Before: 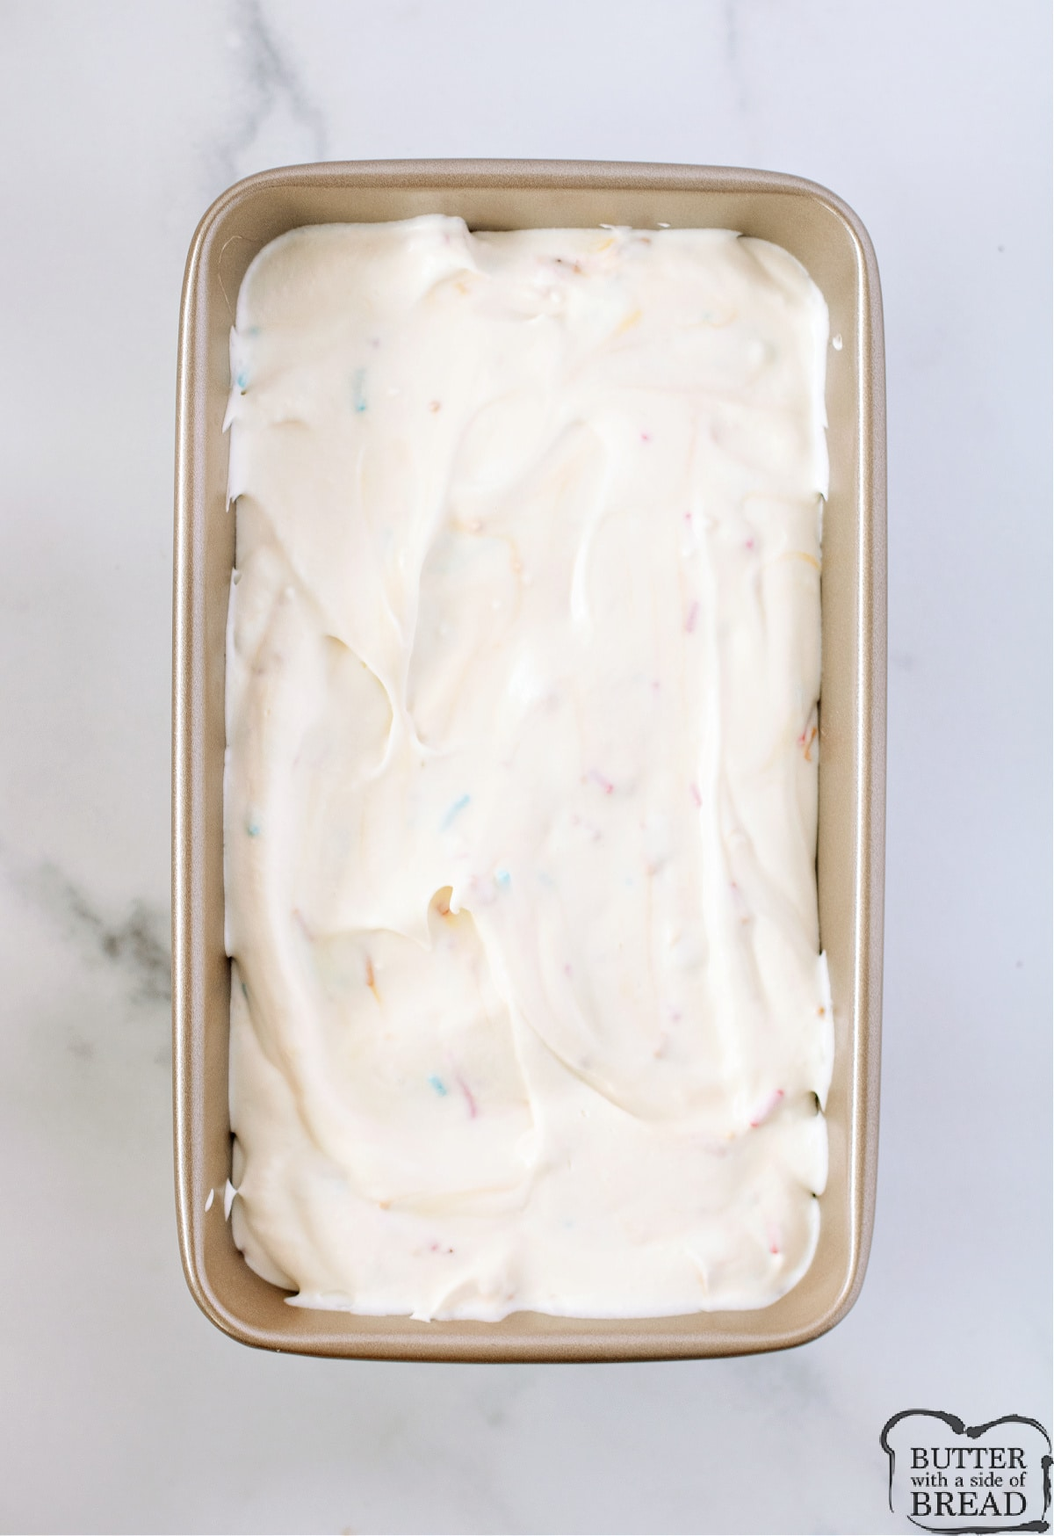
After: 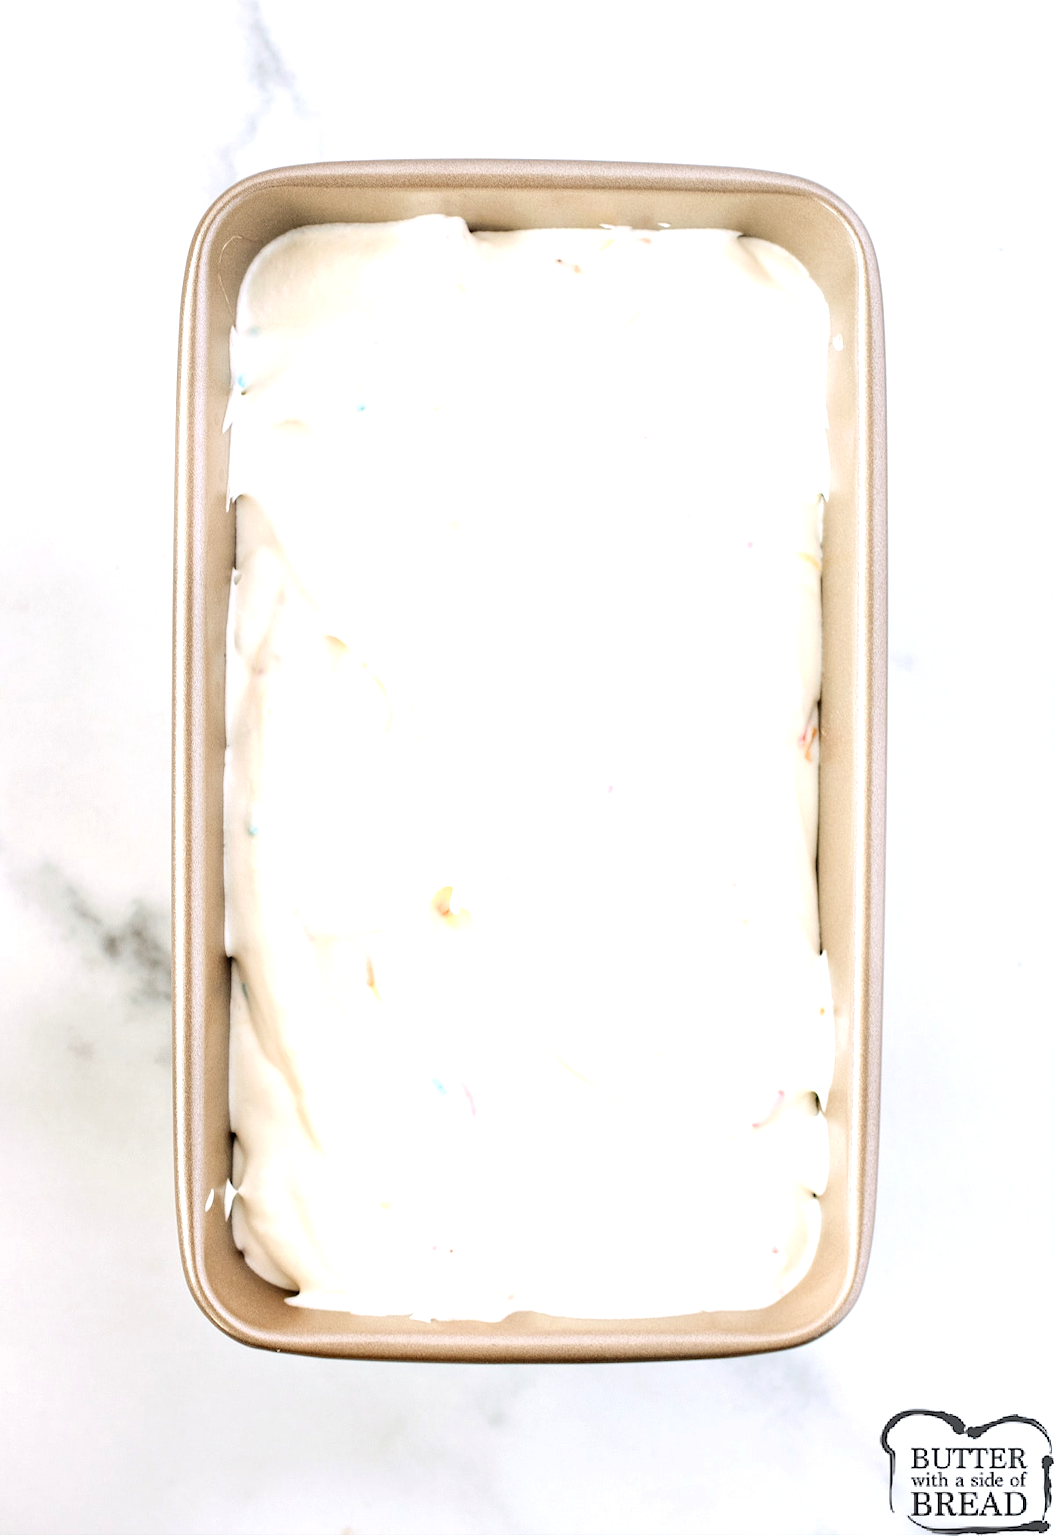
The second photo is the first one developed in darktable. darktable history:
tone equalizer: -8 EV -0.417 EV, -7 EV -0.389 EV, -6 EV -0.333 EV, -5 EV -0.222 EV, -3 EV 0.222 EV, -2 EV 0.333 EV, -1 EV 0.389 EV, +0 EV 0.417 EV, edges refinement/feathering 500, mask exposure compensation -1.57 EV, preserve details no
exposure: exposure 0.3 EV, compensate highlight preservation false
